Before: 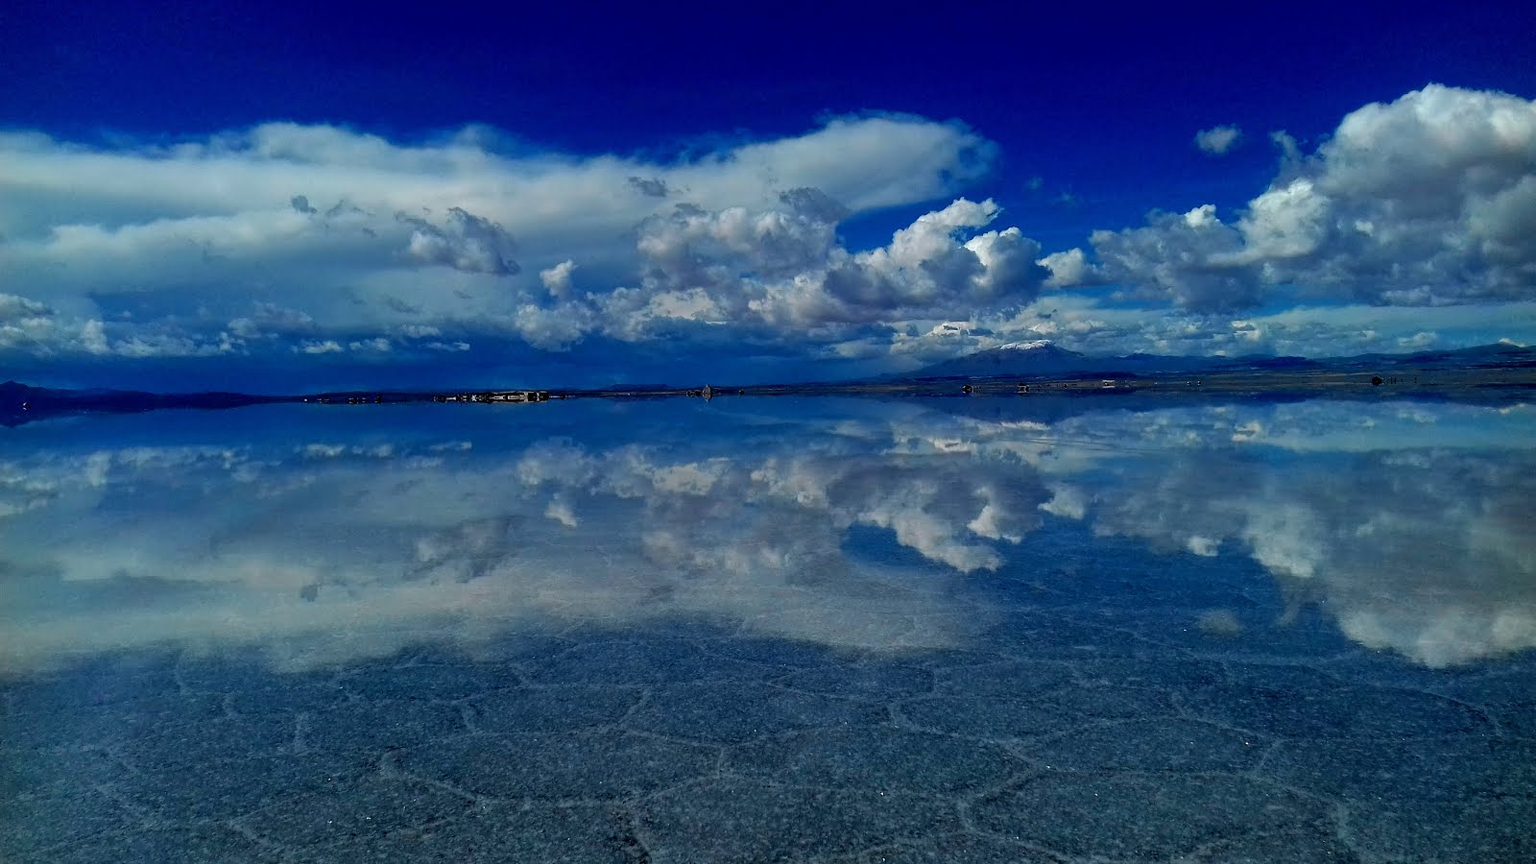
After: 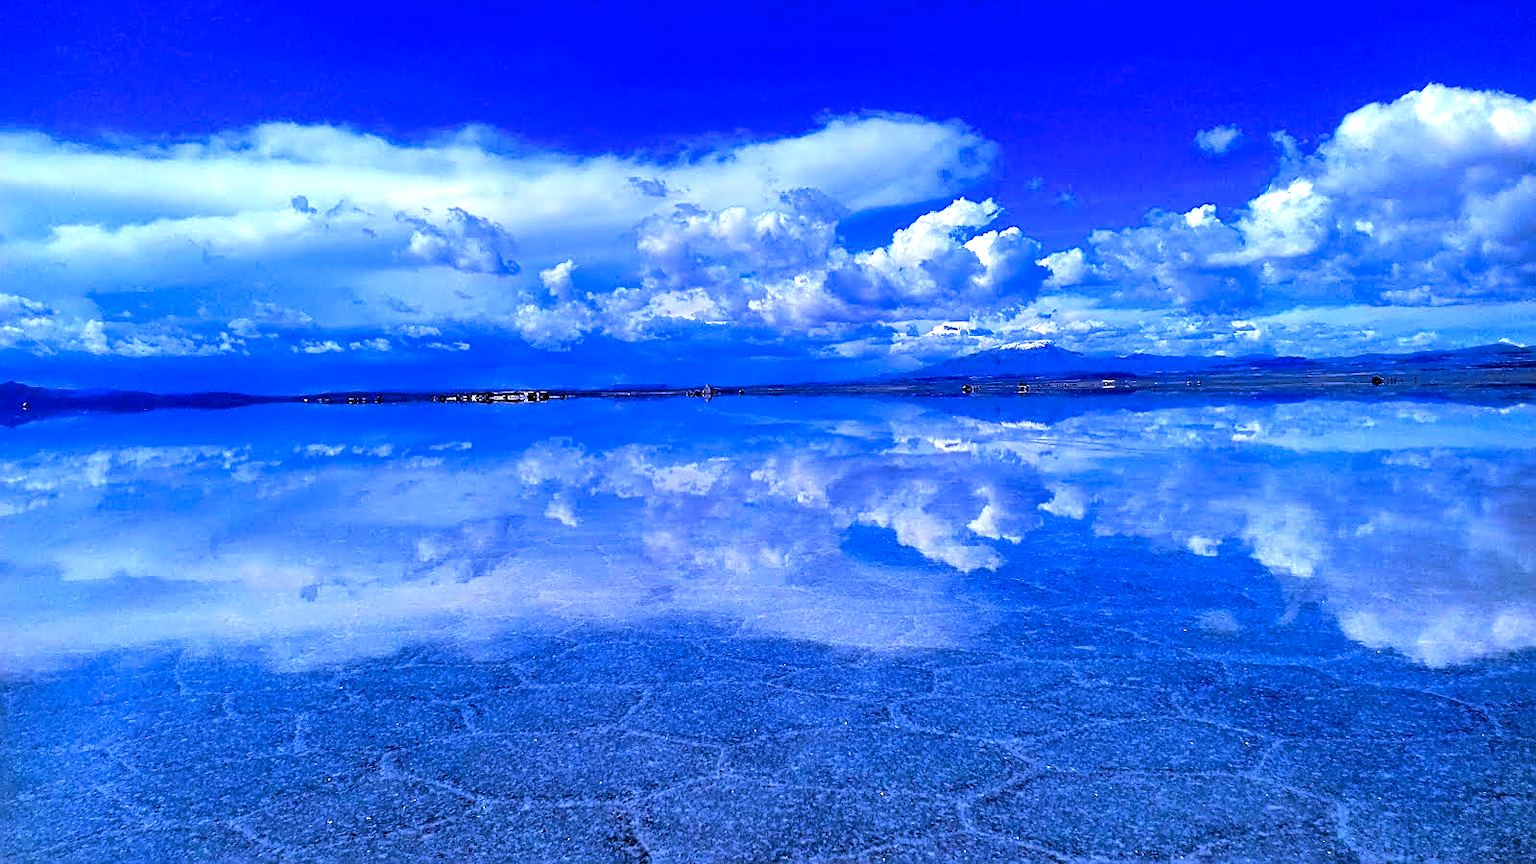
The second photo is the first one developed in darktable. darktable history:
color correction: highlights a* -0.772, highlights b* -8.92
exposure: black level correction 0, exposure 1.1 EV, compensate exposure bias true, compensate highlight preservation false
sharpen: on, module defaults
shadows and highlights: shadows 52.42, soften with gaussian
white balance: red 0.98, blue 1.61
velvia: on, module defaults
